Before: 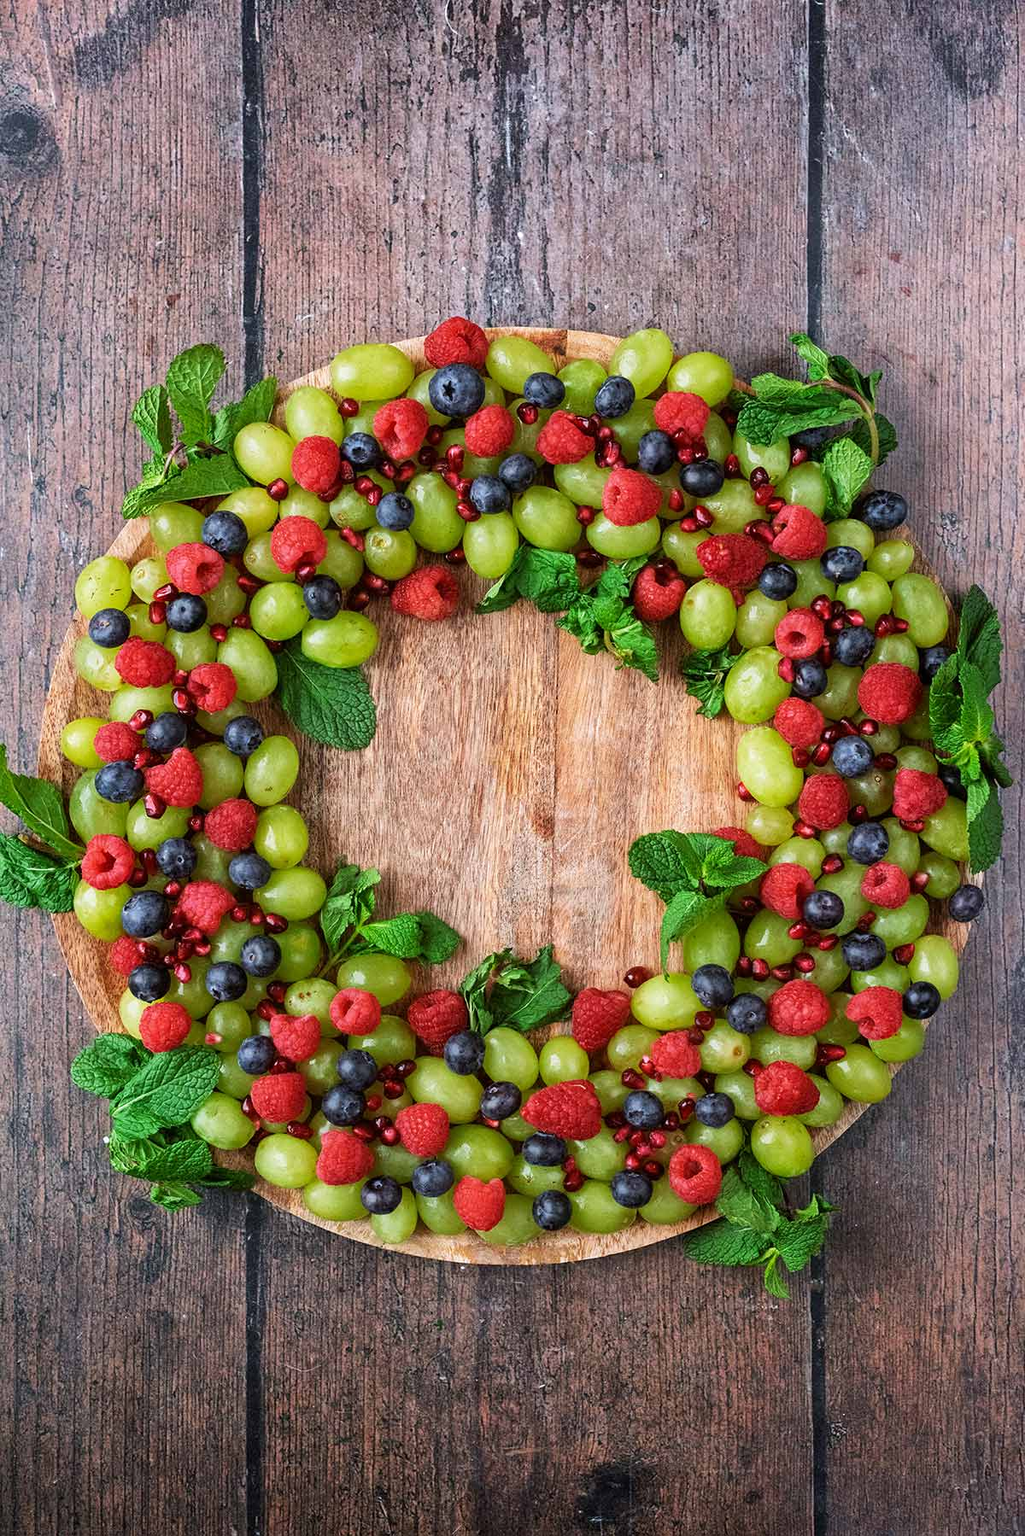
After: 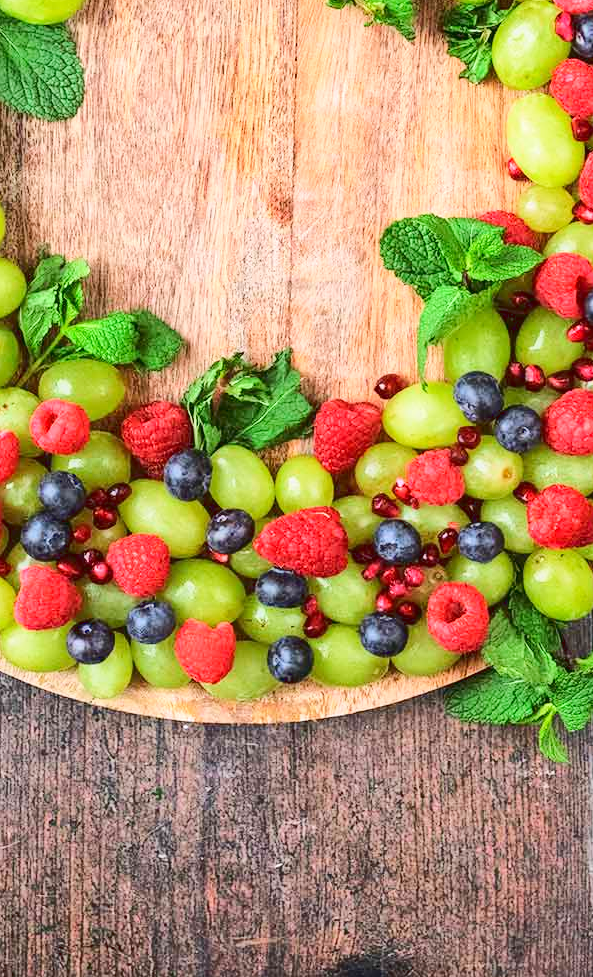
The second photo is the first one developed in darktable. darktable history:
base curve: curves: ch0 [(0, 0.007) (0.028, 0.063) (0.121, 0.311) (0.46, 0.743) (0.859, 0.957) (1, 1)]
crop: left 29.688%, top 42.135%, right 20.884%, bottom 3.506%
local contrast: highlights 63%, shadows 113%, detail 107%, midtone range 0.522
